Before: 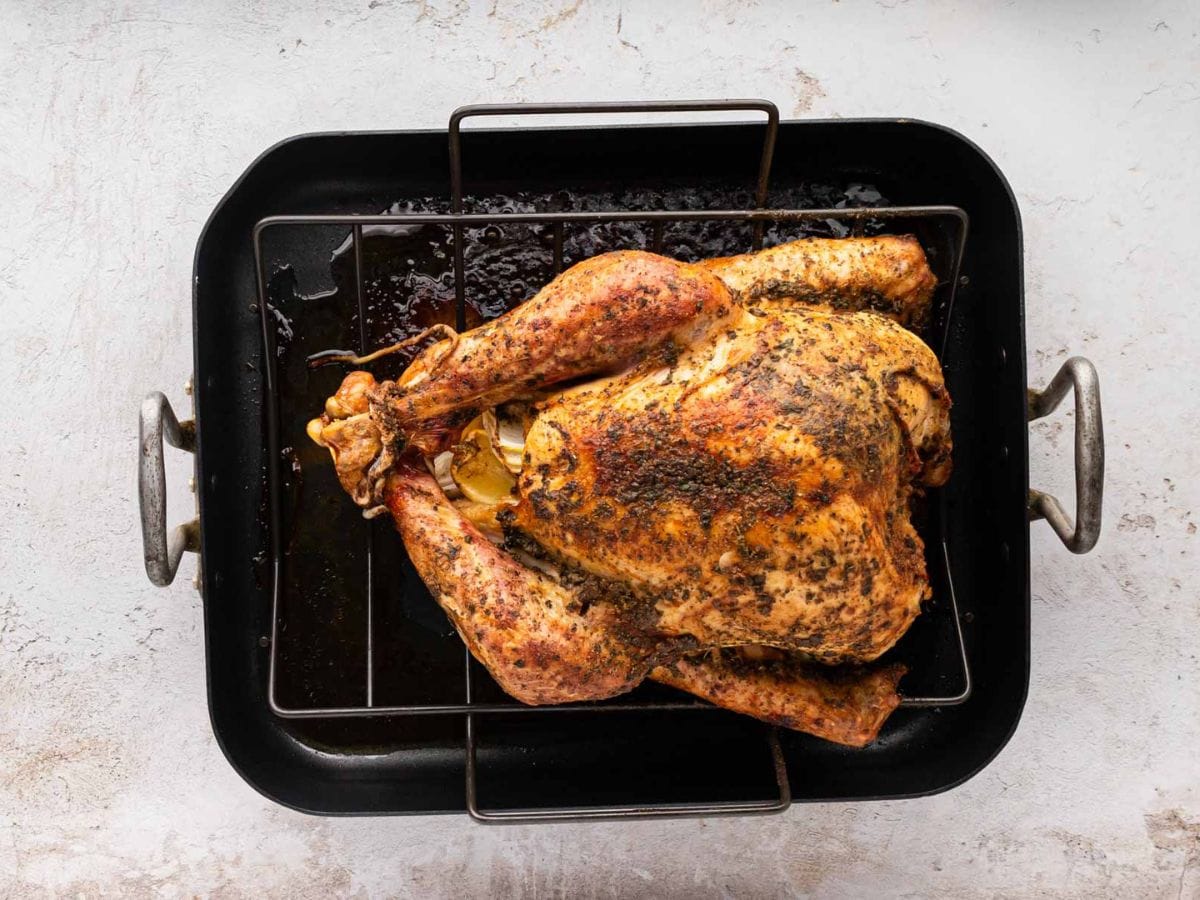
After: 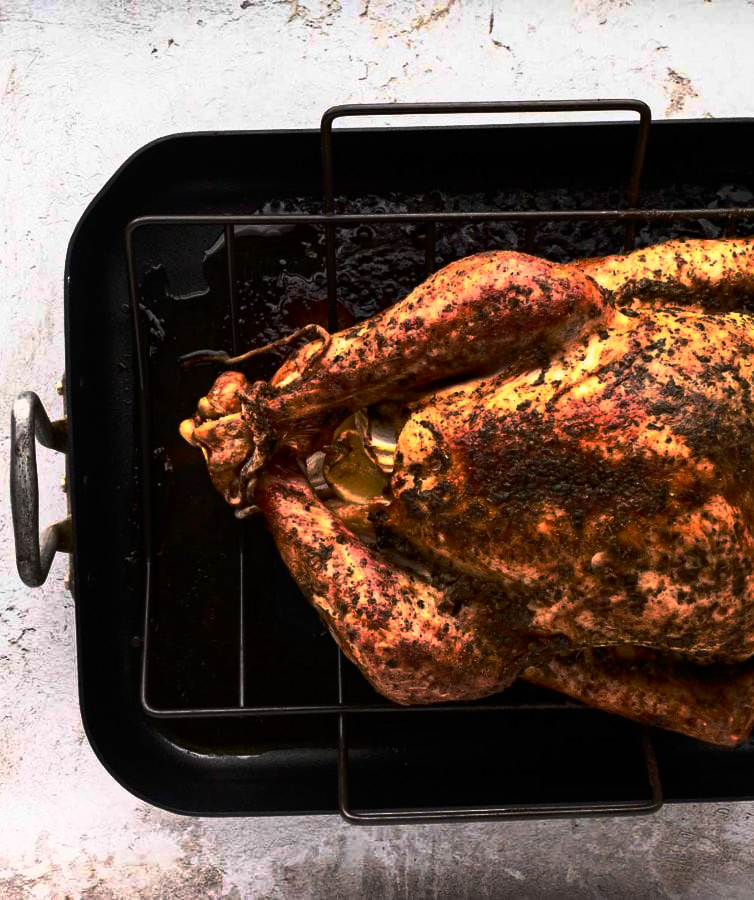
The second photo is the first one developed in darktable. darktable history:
base curve: curves: ch0 [(0, 0) (0.564, 0.291) (0.802, 0.731) (1, 1)], preserve colors none
contrast brightness saturation: contrast 0.374, brightness 0.101
crop: left 10.685%, right 26.476%
